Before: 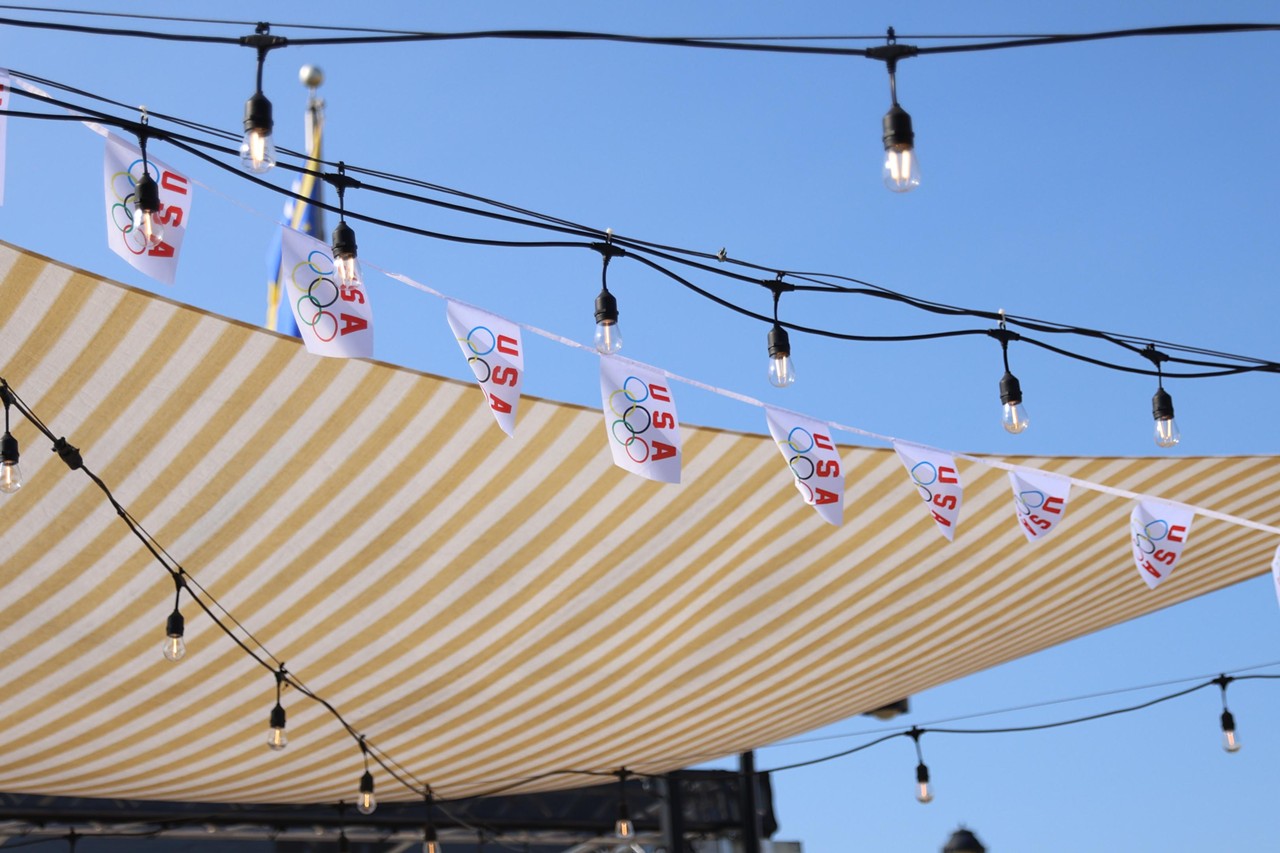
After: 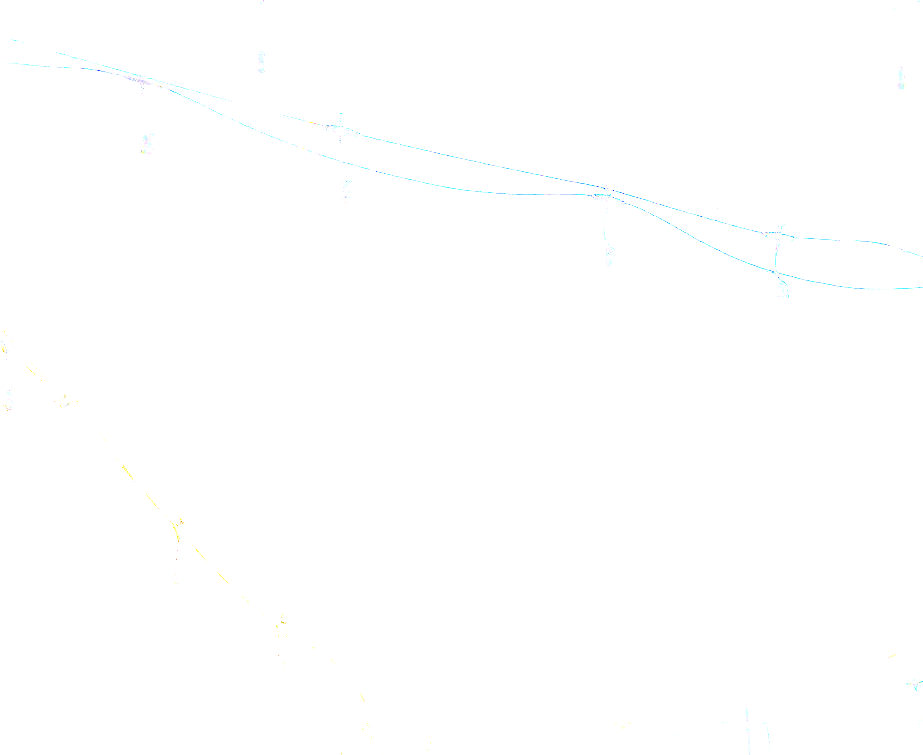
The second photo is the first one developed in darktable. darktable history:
exposure: exposure 7.922 EV, compensate highlight preservation false
crop: top 5.8%, right 27.877%, bottom 5.572%
contrast brightness saturation: saturation -0.068
